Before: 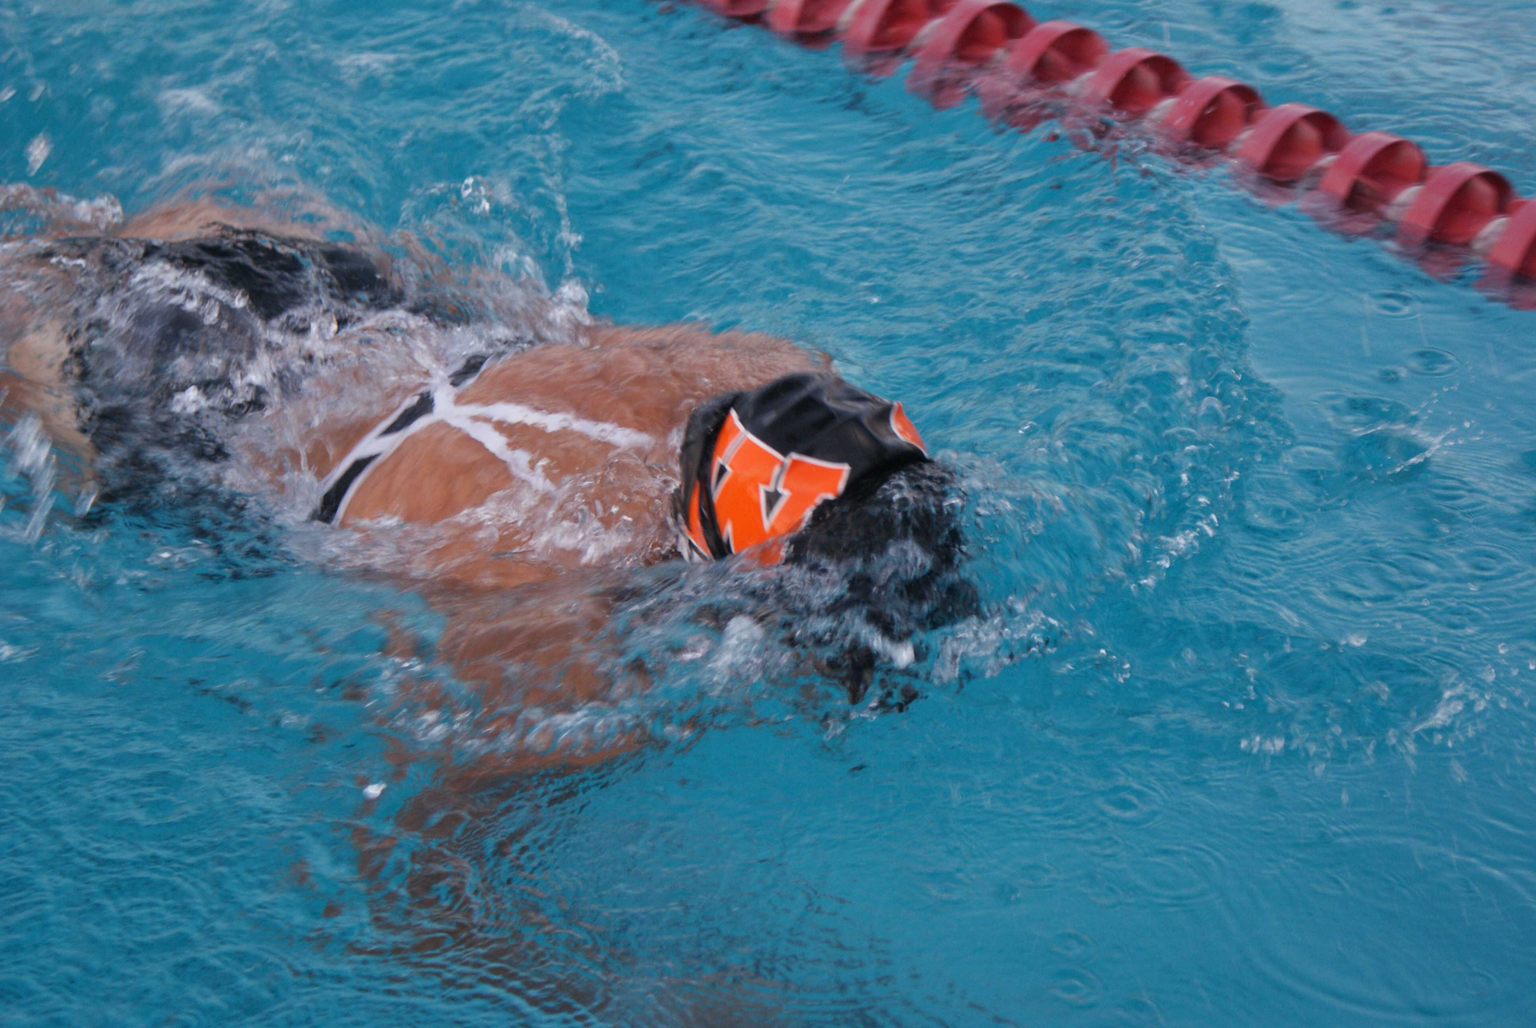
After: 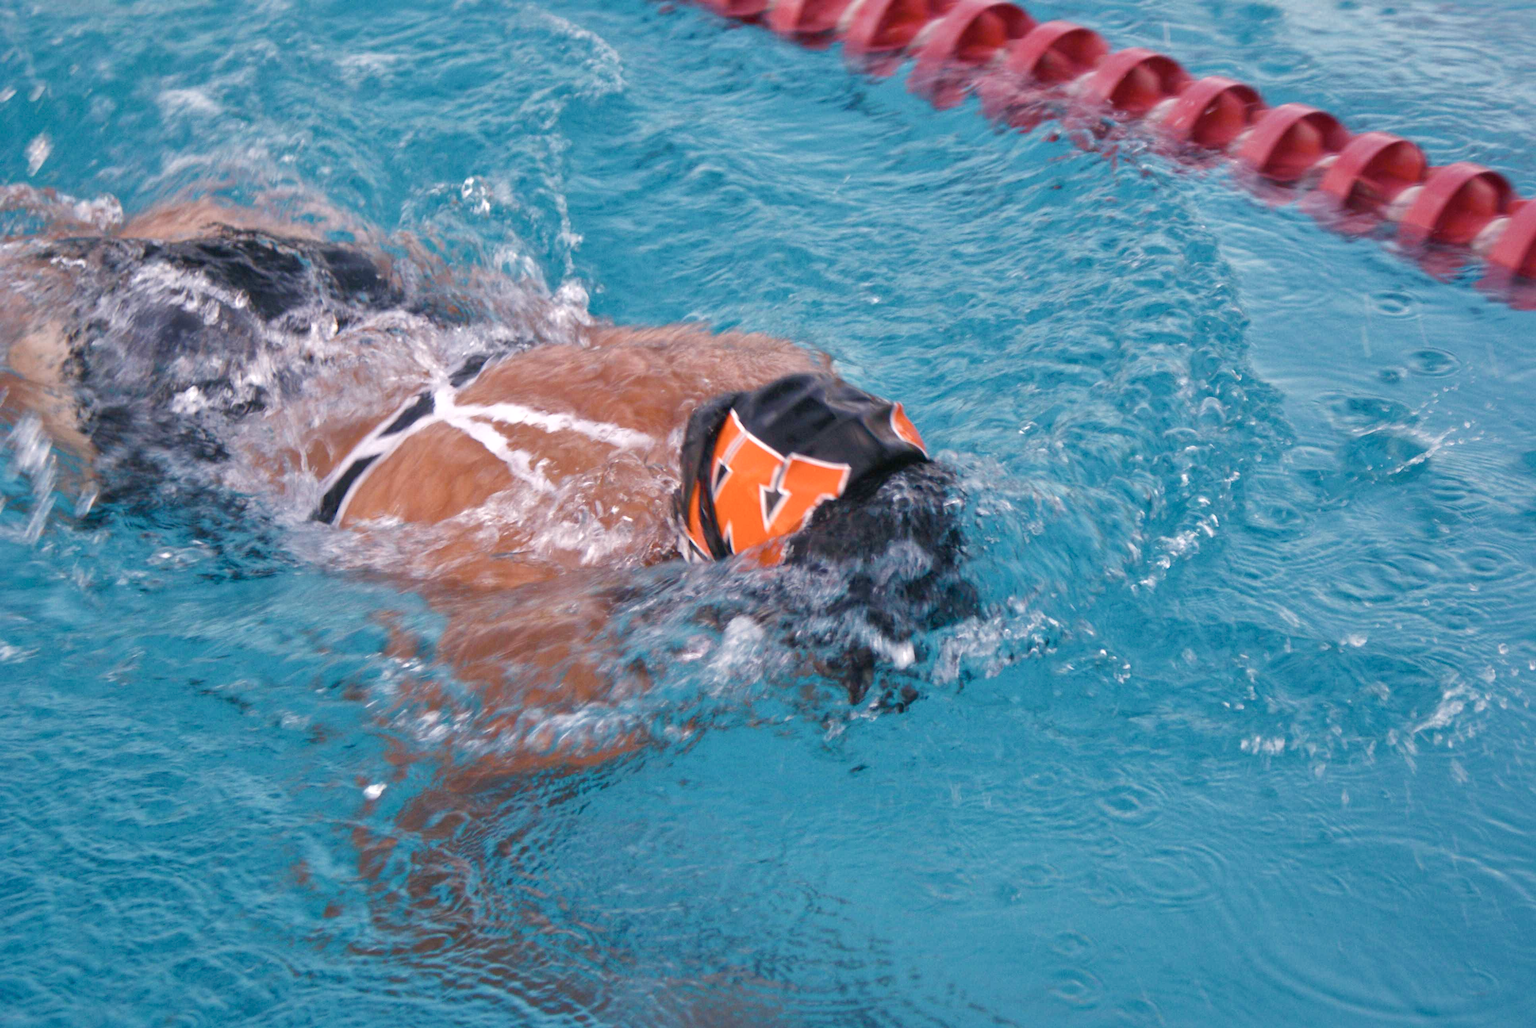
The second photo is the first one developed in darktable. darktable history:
tone curve: curves: ch0 [(0, 0) (0.003, 0.003) (0.011, 0.012) (0.025, 0.026) (0.044, 0.046) (0.069, 0.072) (0.1, 0.104) (0.136, 0.141) (0.177, 0.184) (0.224, 0.233) (0.277, 0.288) (0.335, 0.348) (0.399, 0.414) (0.468, 0.486) (0.543, 0.564) (0.623, 0.647) (0.709, 0.736) (0.801, 0.831) (0.898, 0.921) (1, 1)], preserve colors none
shadows and highlights: on, module defaults
color correction: highlights a* 5.59, highlights b* 5.24, saturation 0.68
color balance rgb: linear chroma grading › shadows -2.2%, linear chroma grading › highlights -15%, linear chroma grading › global chroma -10%, linear chroma grading › mid-tones -10%, perceptual saturation grading › global saturation 45%, perceptual saturation grading › highlights -50%, perceptual saturation grading › shadows 30%, perceptual brilliance grading › global brilliance 18%, global vibrance 45%
